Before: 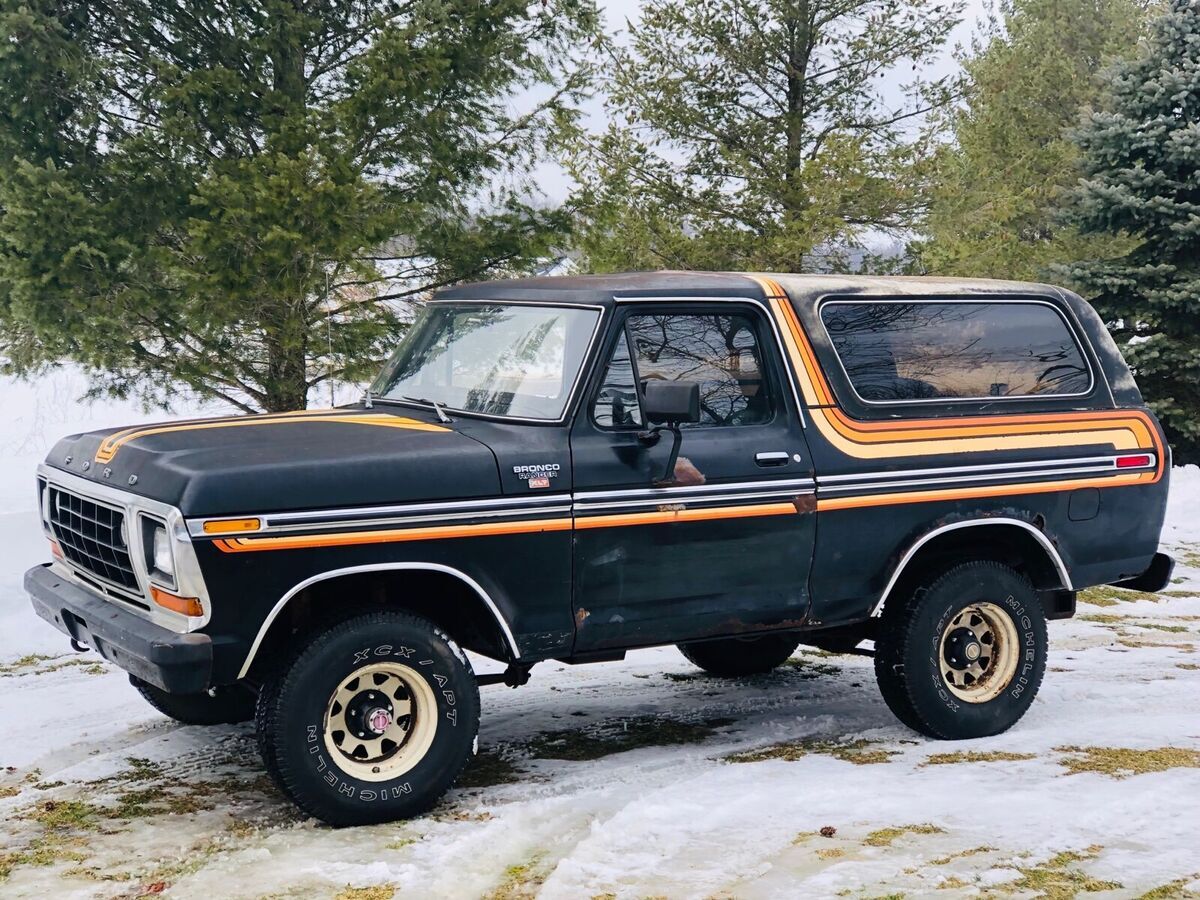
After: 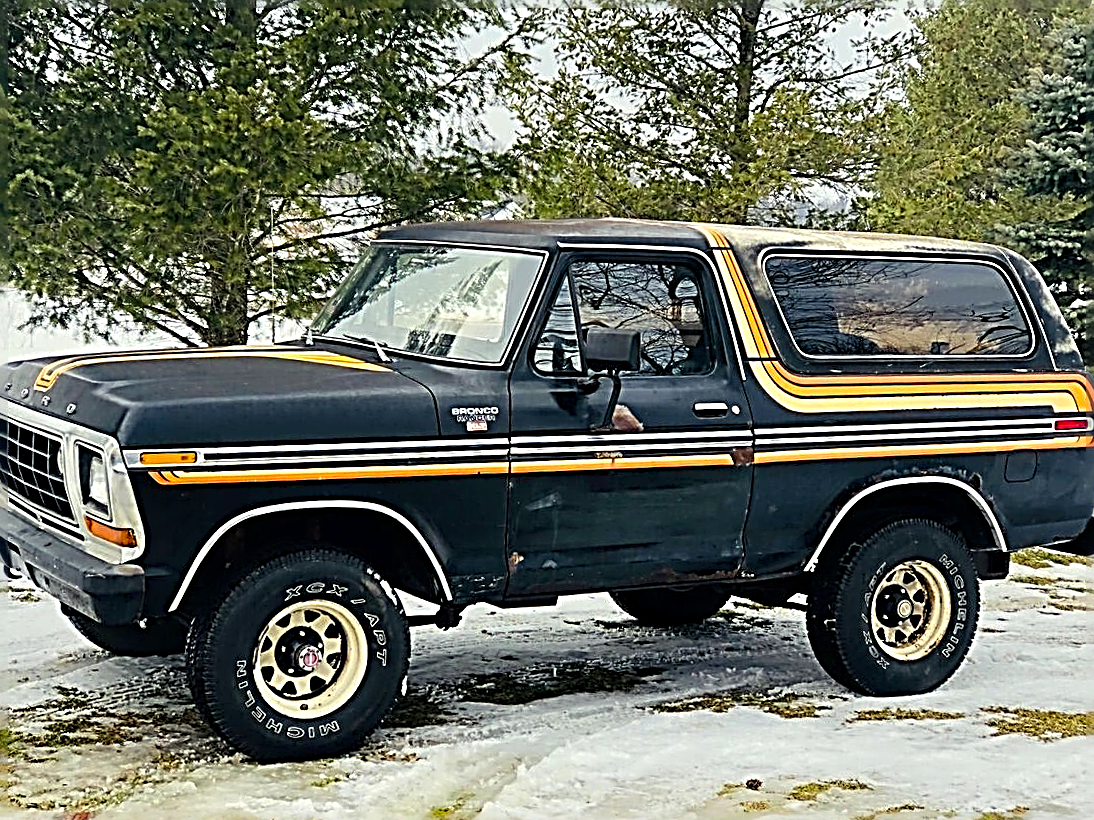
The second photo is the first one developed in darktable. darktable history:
crop and rotate: angle -1.96°, left 3.097%, top 4.154%, right 1.586%, bottom 0.529%
color correction: highlights a* -4.28, highlights b* 6.53
white balance: emerald 1
contrast equalizer: octaves 7, y [[0.6 ×6], [0.55 ×6], [0 ×6], [0 ×6], [0 ×6]], mix 0.2
sharpen: radius 3.158, amount 1.731
color calibration: output colorfulness [0, 0.315, 0, 0], x 0.341, y 0.355, temperature 5166 K
